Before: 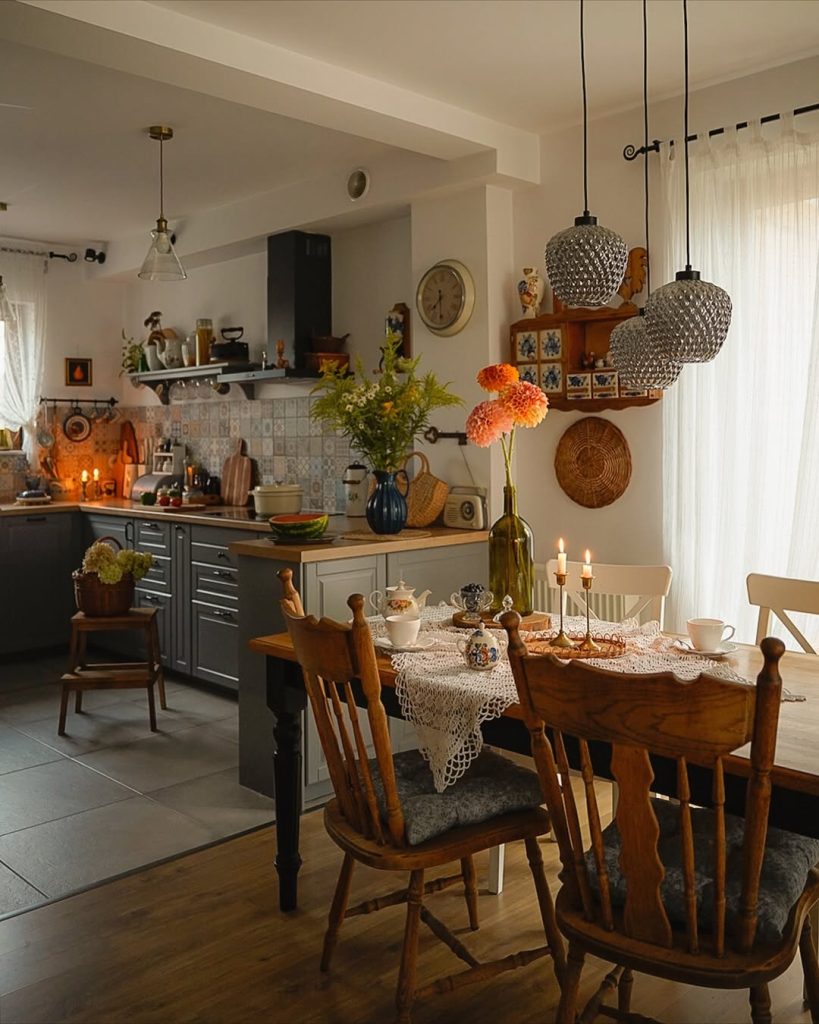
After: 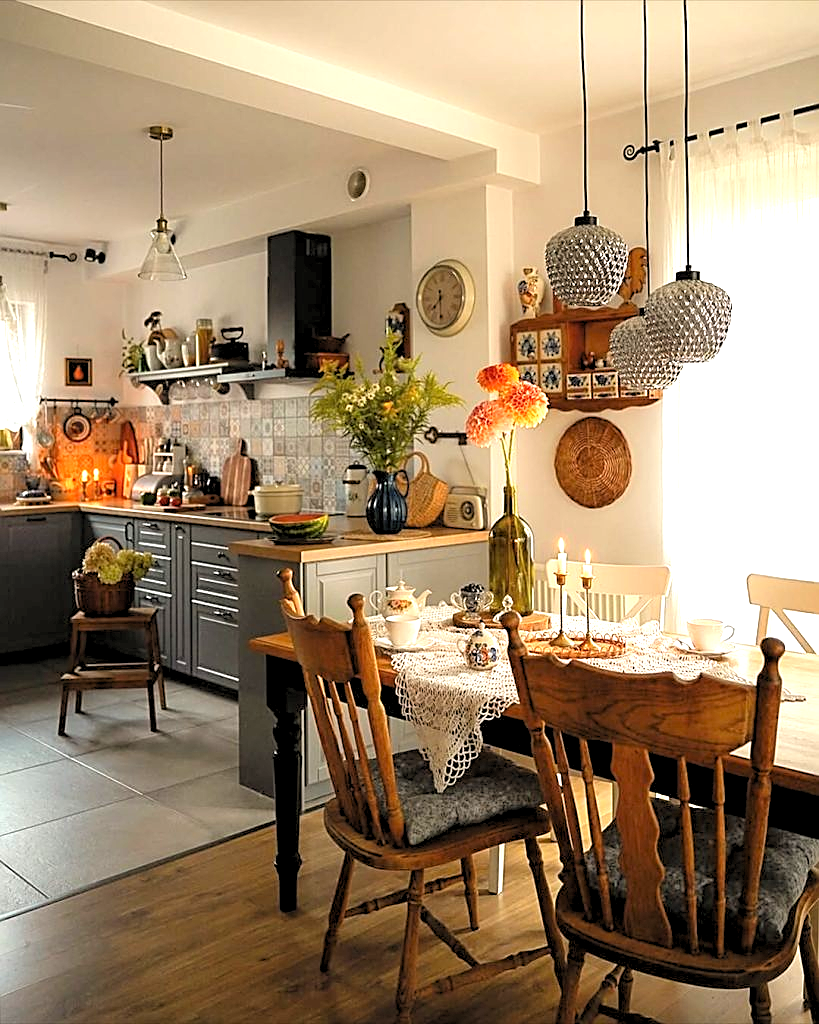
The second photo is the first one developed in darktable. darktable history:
sharpen: on, module defaults
exposure: black level correction 0, exposure 1.1 EV, compensate highlight preservation false
rgb levels: levels [[0.013, 0.434, 0.89], [0, 0.5, 1], [0, 0.5, 1]]
